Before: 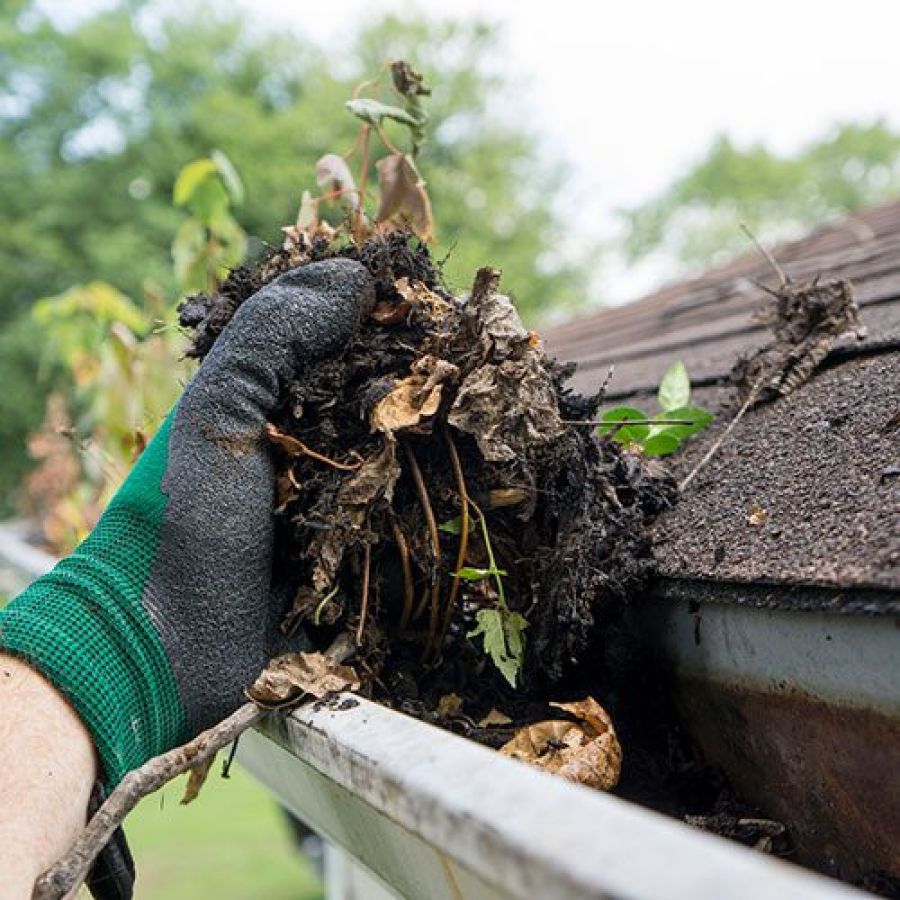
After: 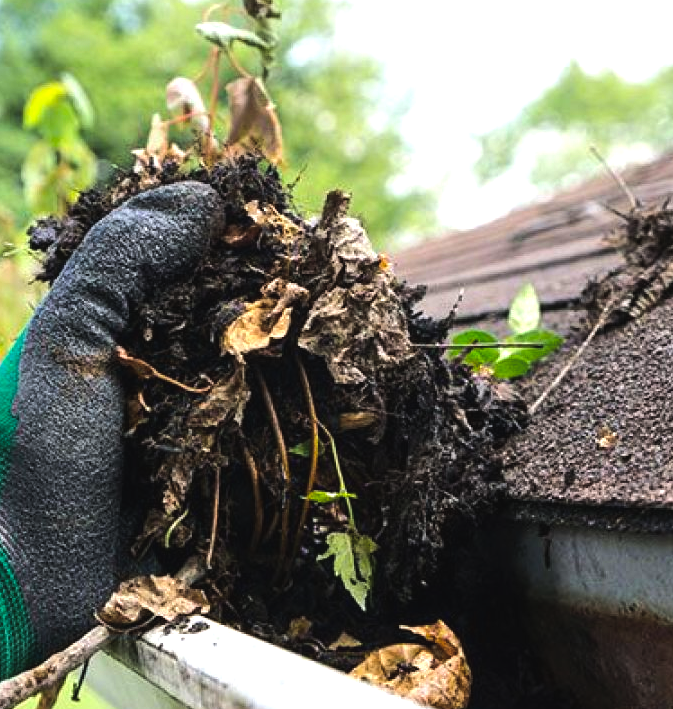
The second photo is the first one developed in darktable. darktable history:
color balance rgb: global offset › luminance 0.71%, perceptual saturation grading › global saturation -11.5%, perceptual brilliance grading › highlights 17.77%, perceptual brilliance grading › mid-tones 31.71%, perceptual brilliance grading › shadows -31.01%, global vibrance 50%
crop: left 16.768%, top 8.653%, right 8.362%, bottom 12.485%
